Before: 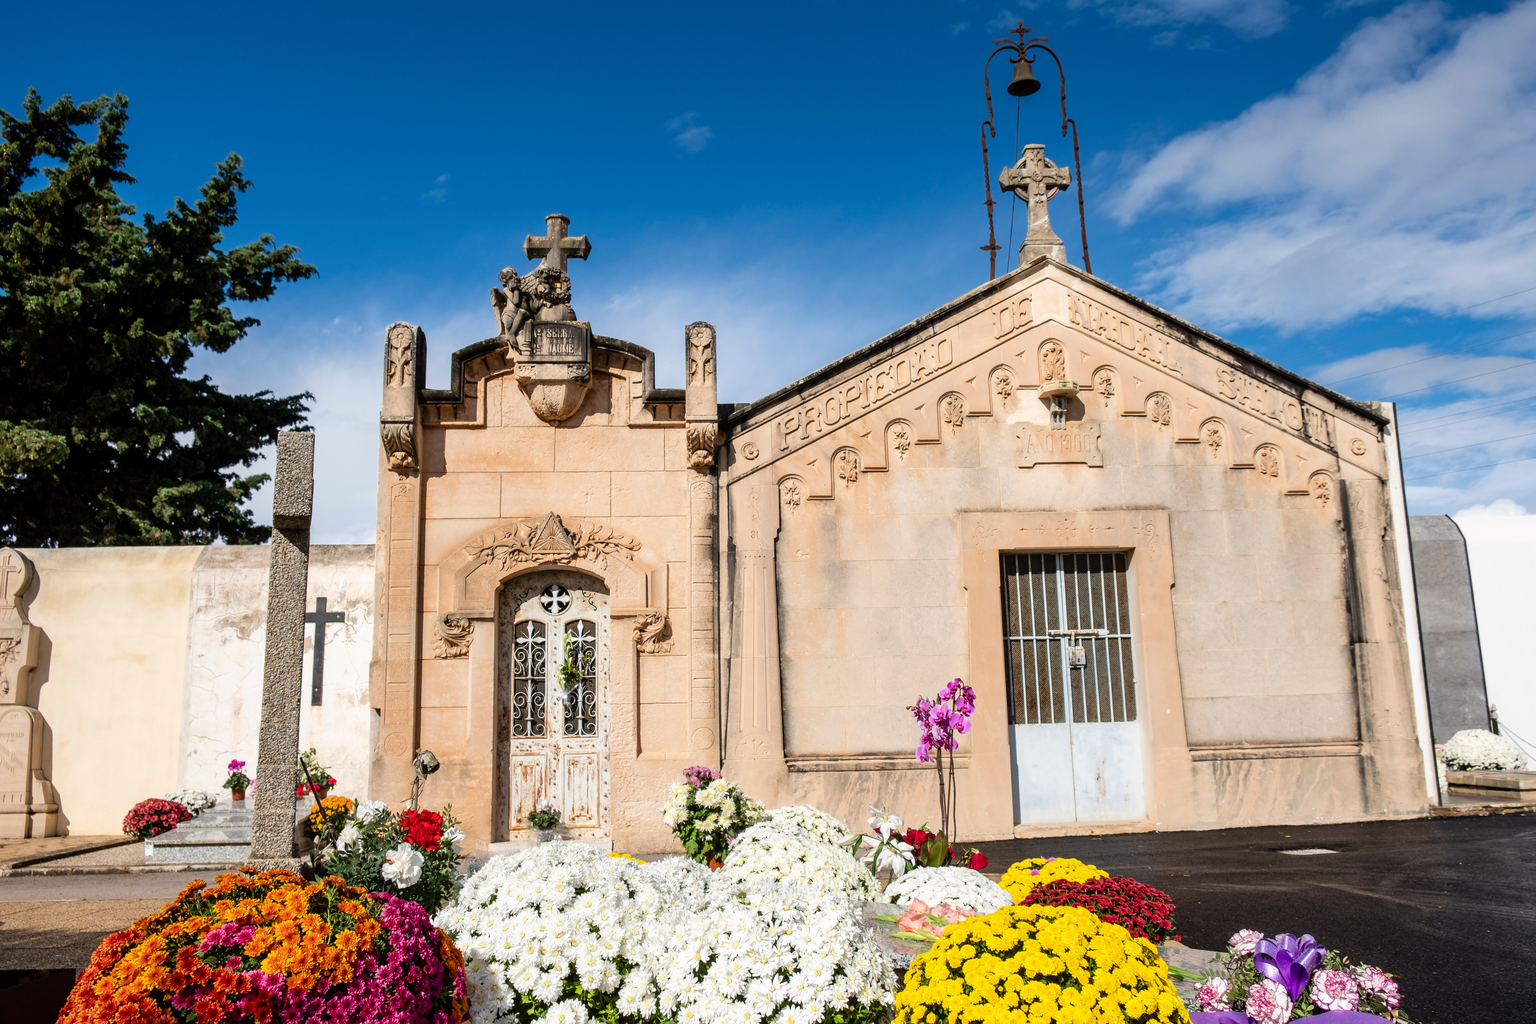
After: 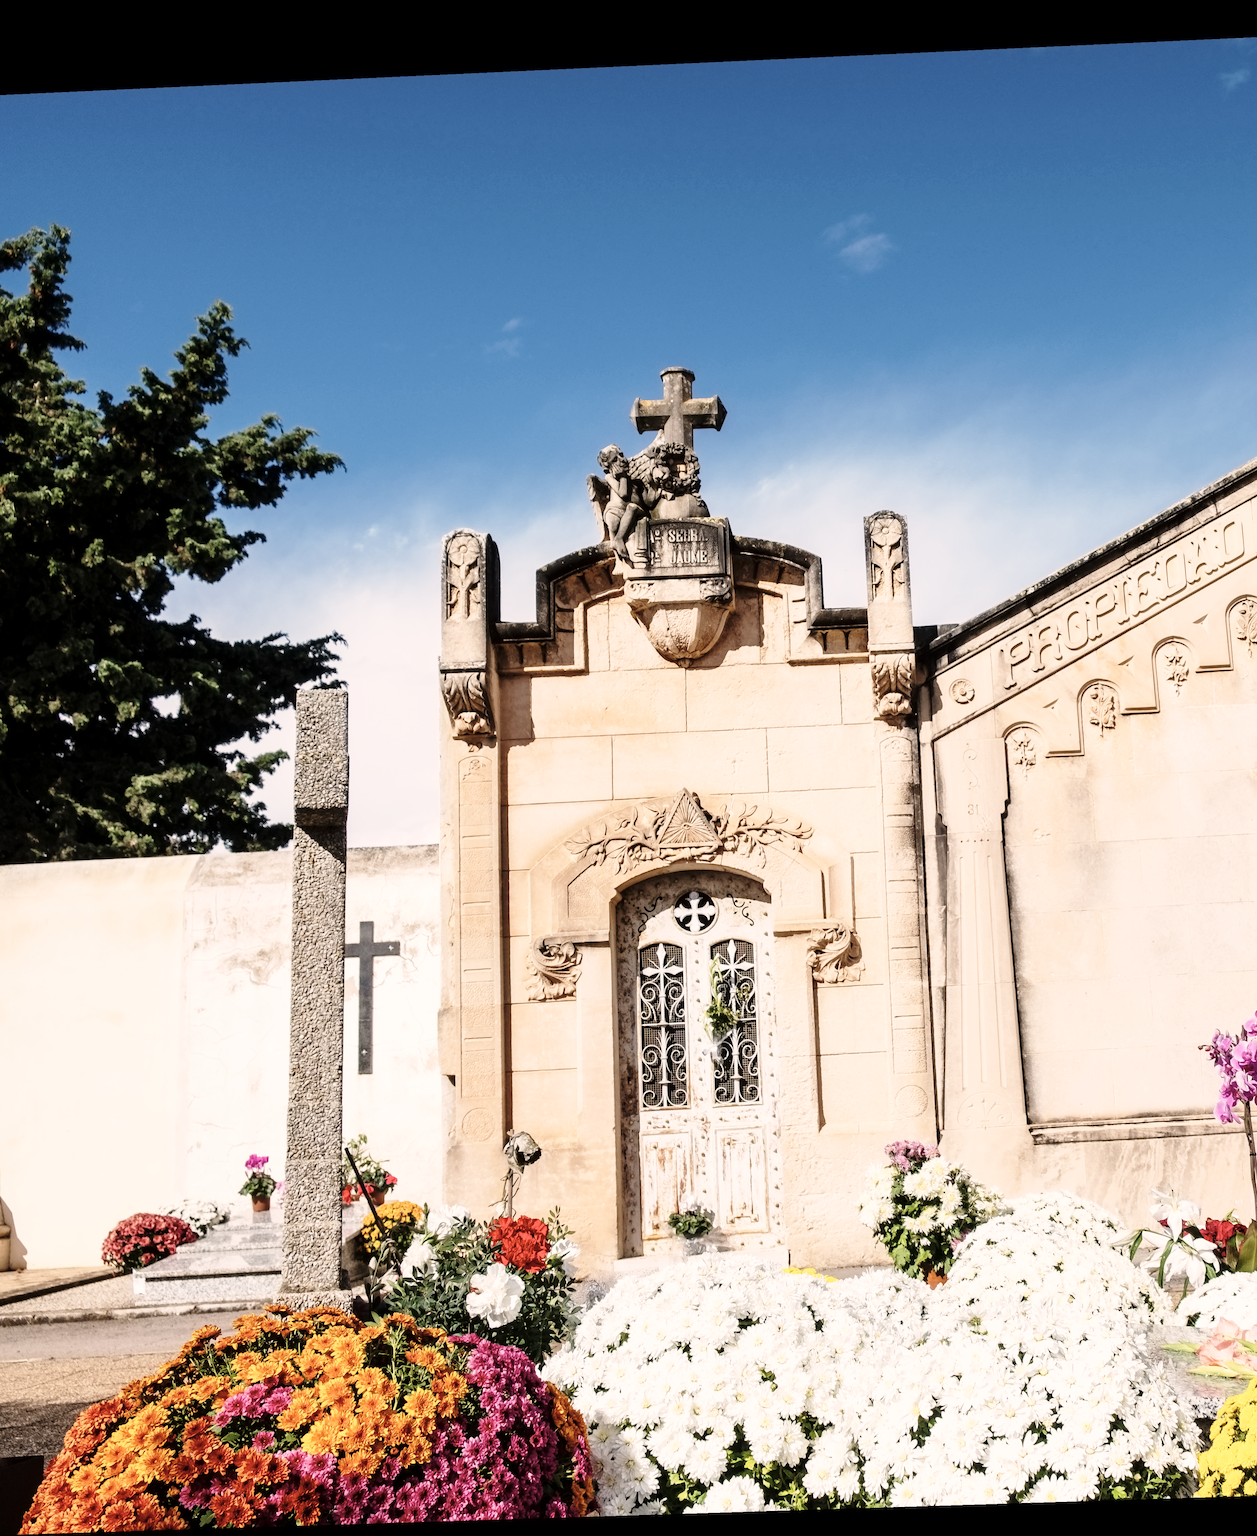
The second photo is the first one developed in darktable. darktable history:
rotate and perspective: rotation -2.22°, lens shift (horizontal) -0.022, automatic cropping off
color correction: highlights a* 5.59, highlights b* 5.24, saturation 0.68
crop: left 5.114%, right 38.589%
contrast equalizer: y [[0.5 ×6], [0.5 ×6], [0.5 ×6], [0 ×6], [0, 0.039, 0.251, 0.29, 0.293, 0.292]]
base curve: curves: ch0 [(0, 0) (0.028, 0.03) (0.121, 0.232) (0.46, 0.748) (0.859, 0.968) (1, 1)], preserve colors none
